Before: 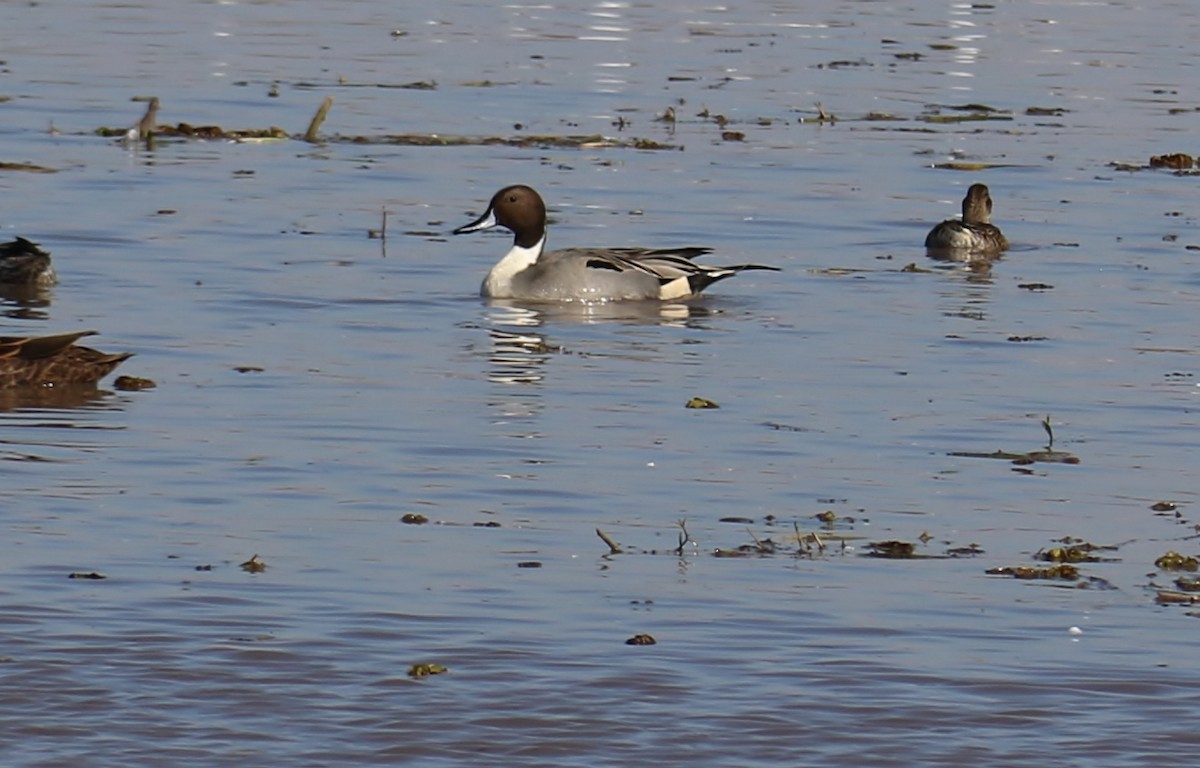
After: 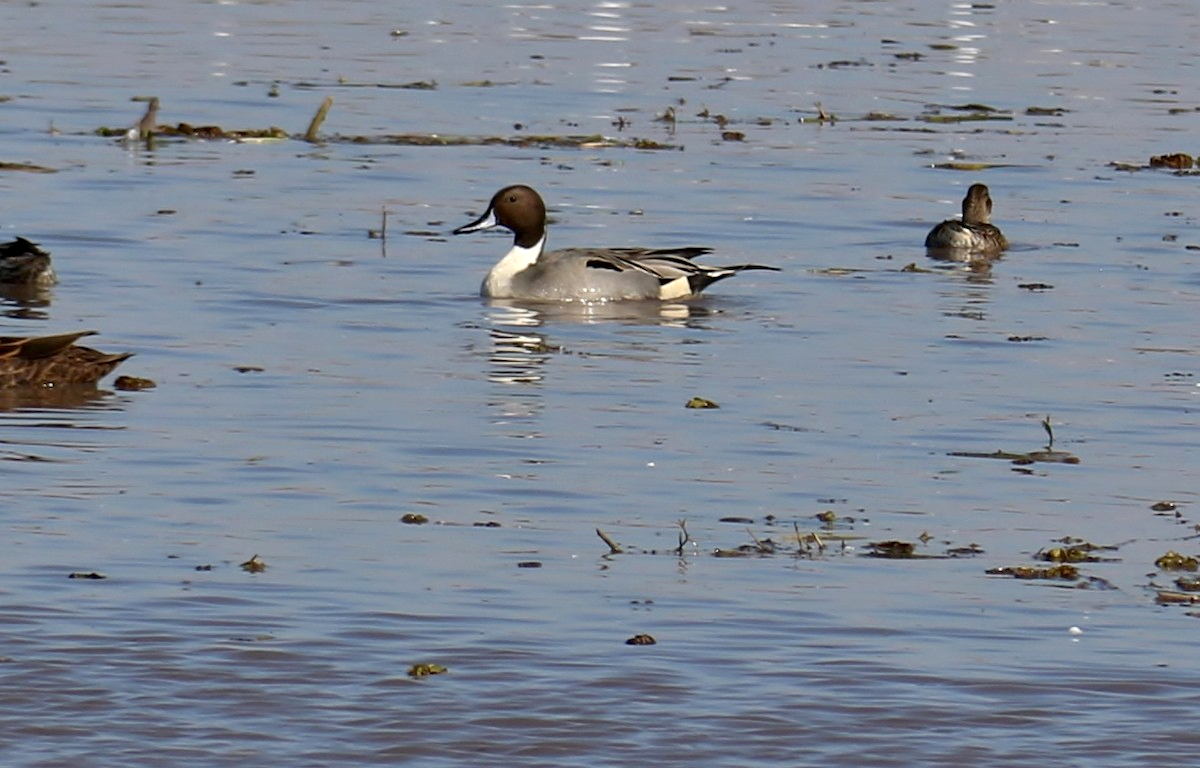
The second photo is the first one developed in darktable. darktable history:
exposure: black level correction 0.005, exposure 0.286 EV, compensate highlight preservation false
shadows and highlights: shadows color adjustment 97.66%, soften with gaussian
